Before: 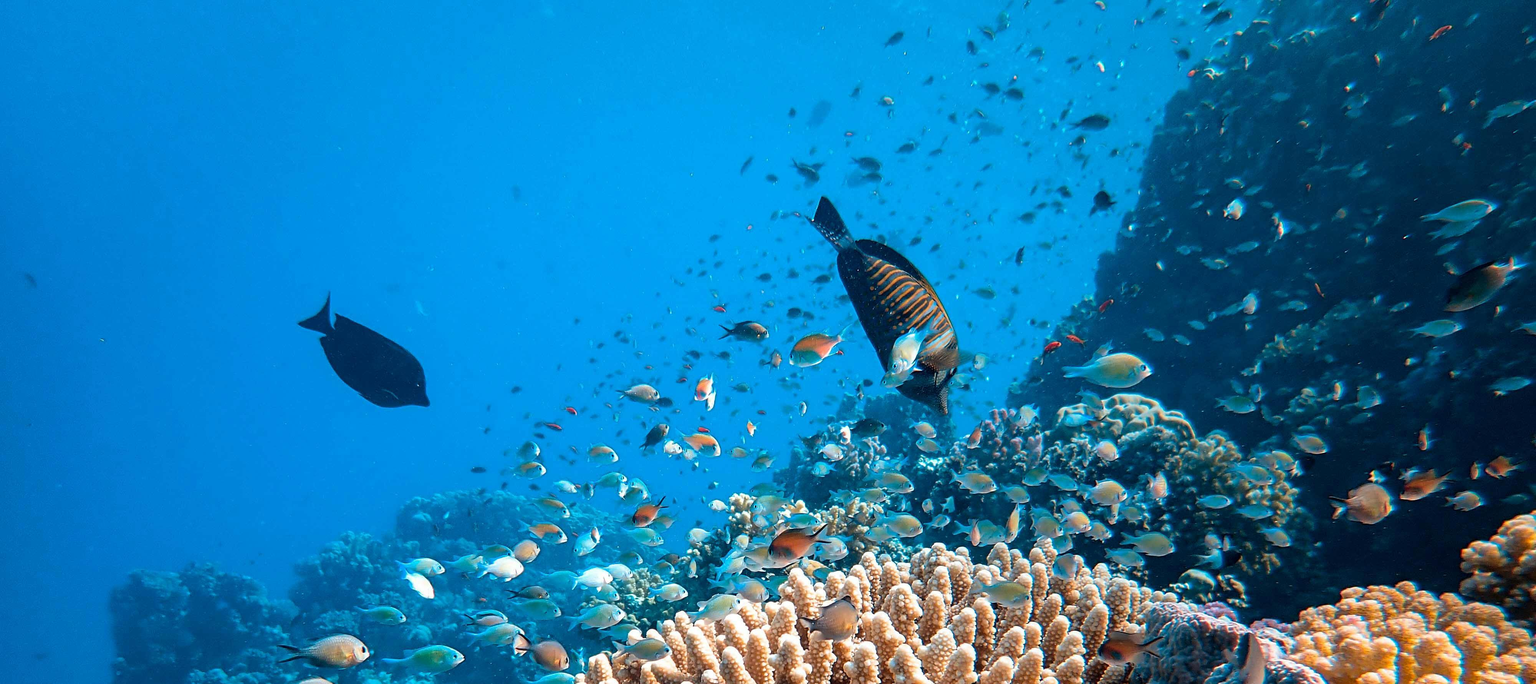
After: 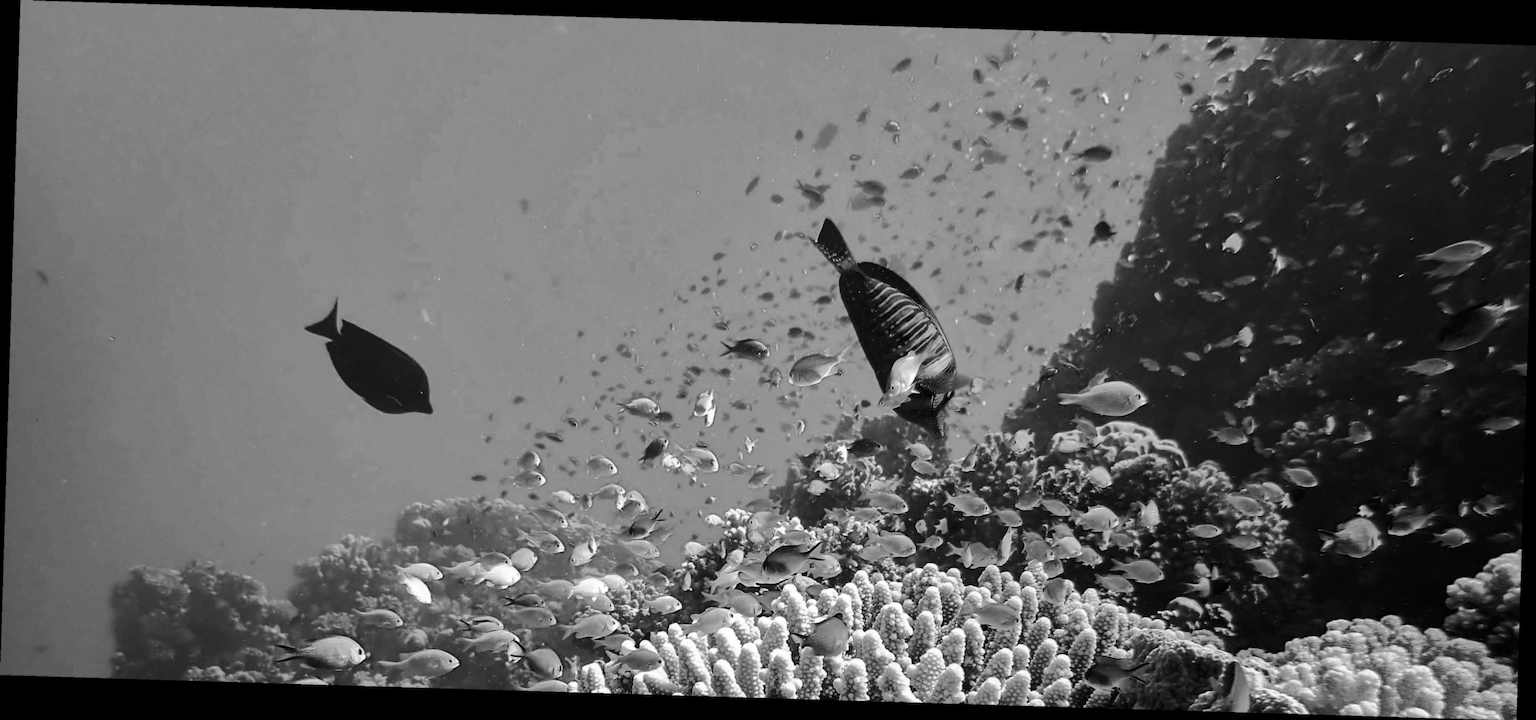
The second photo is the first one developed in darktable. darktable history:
rotate and perspective: rotation 1.72°, automatic cropping off
shadows and highlights: shadows -19.91, highlights -73.15
lowpass: radius 0.76, contrast 1.56, saturation 0, unbound 0
